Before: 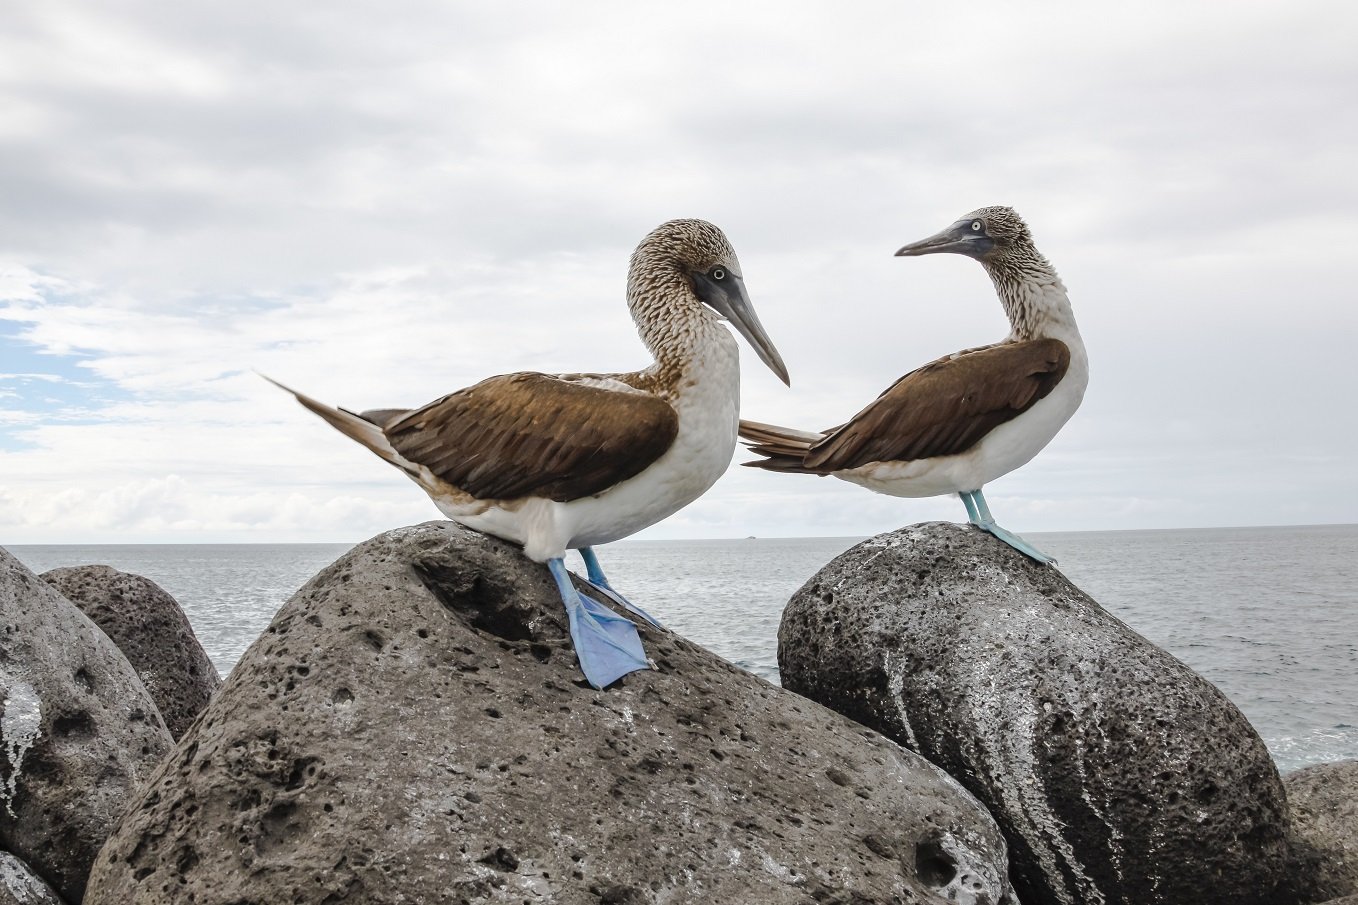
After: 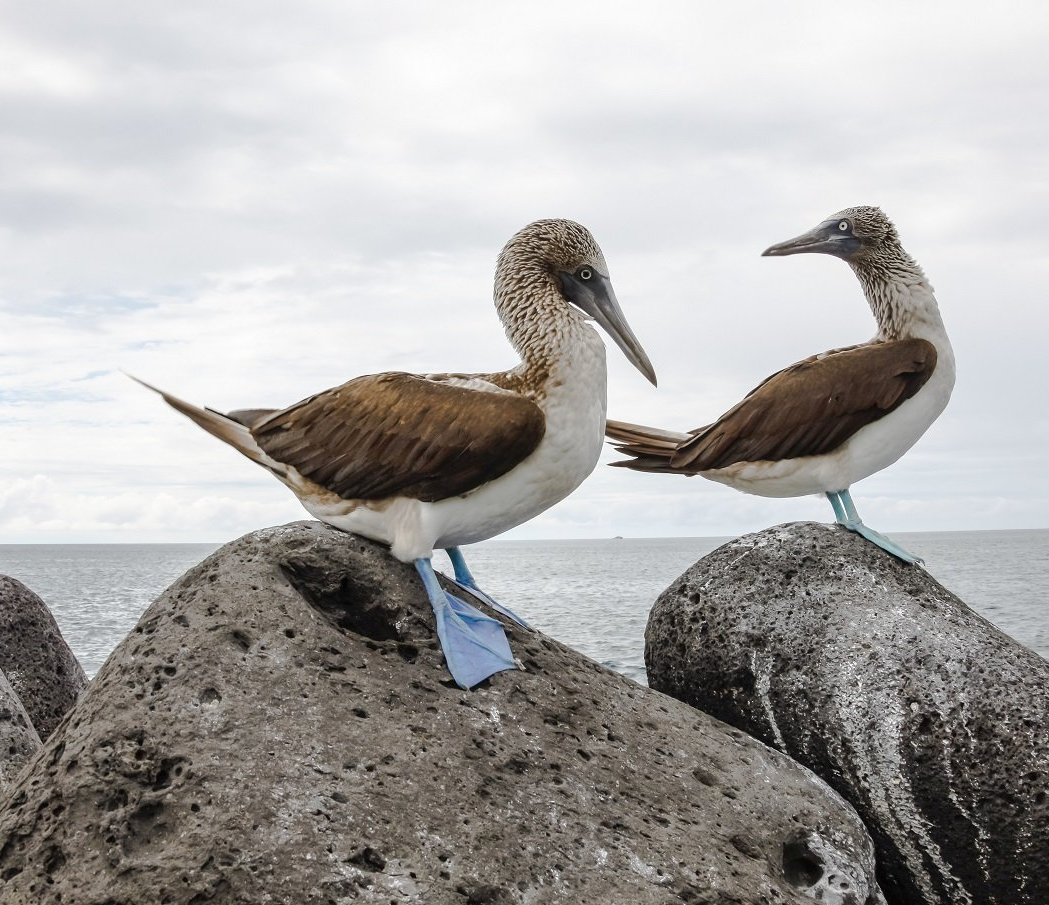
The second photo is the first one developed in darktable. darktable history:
exposure: black level correction 0.001, compensate highlight preservation false
crop: left 9.857%, right 12.871%
